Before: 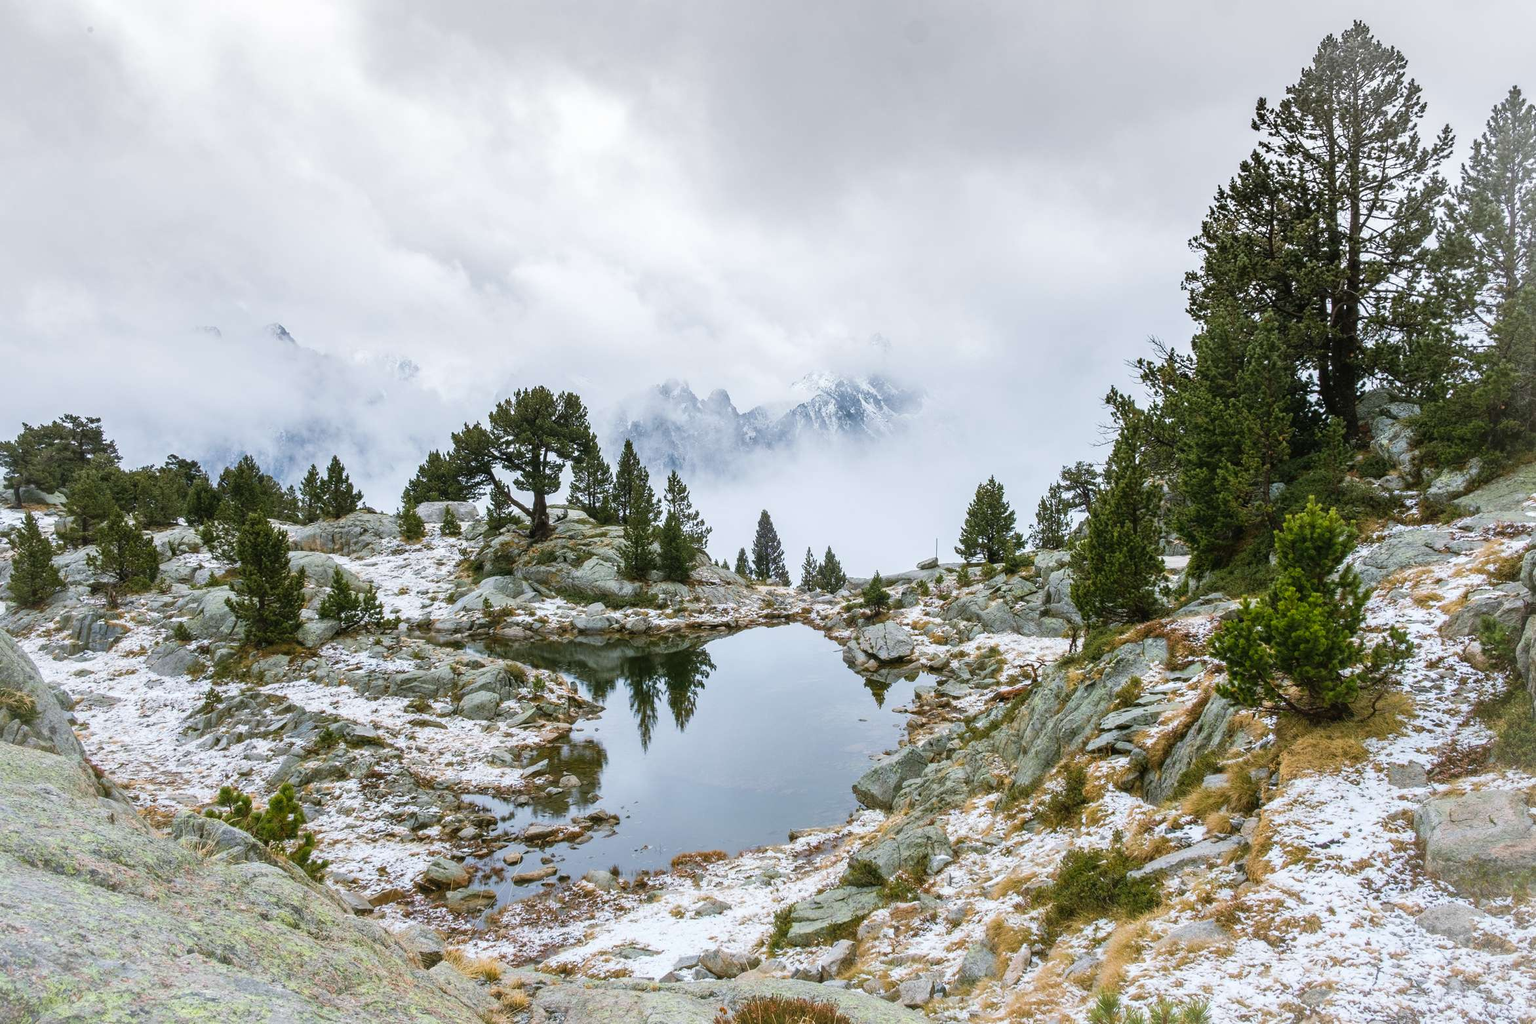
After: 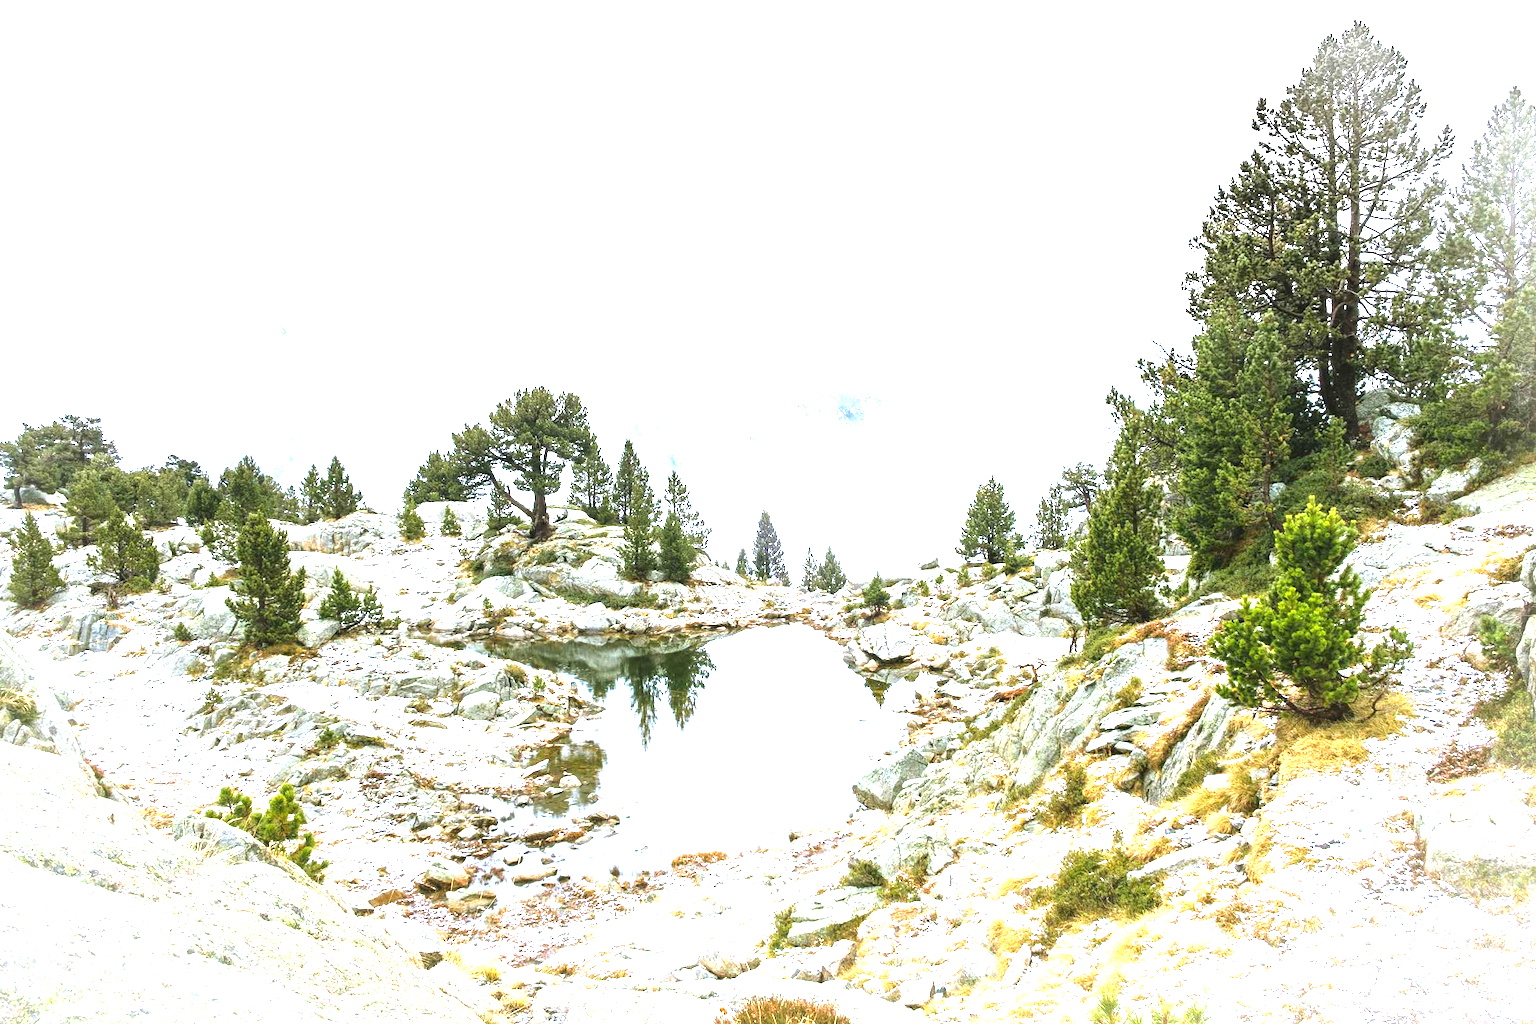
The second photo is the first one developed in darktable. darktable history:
exposure: black level correction 0, exposure 1.995 EV, compensate highlight preservation false
